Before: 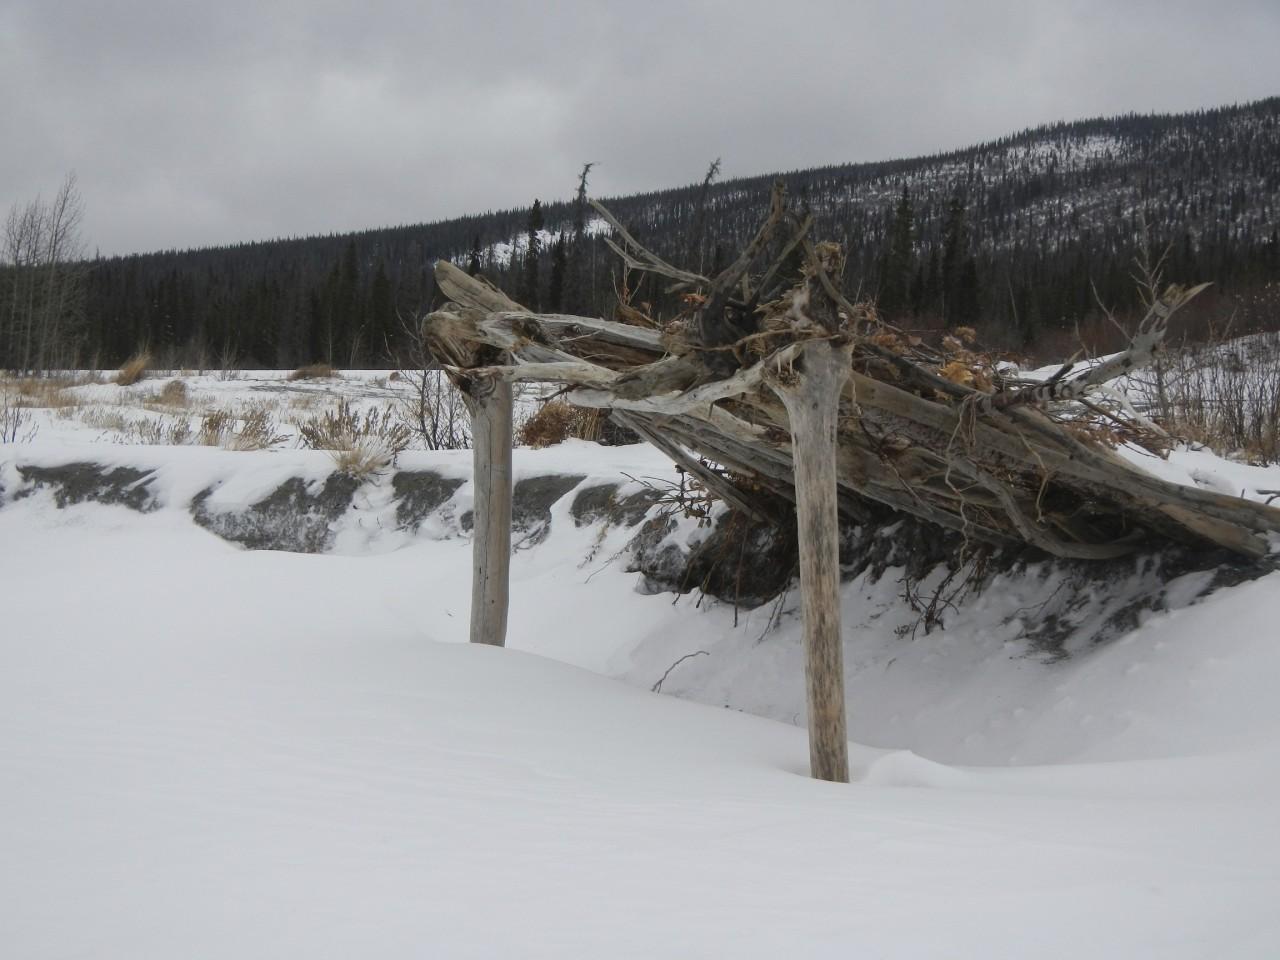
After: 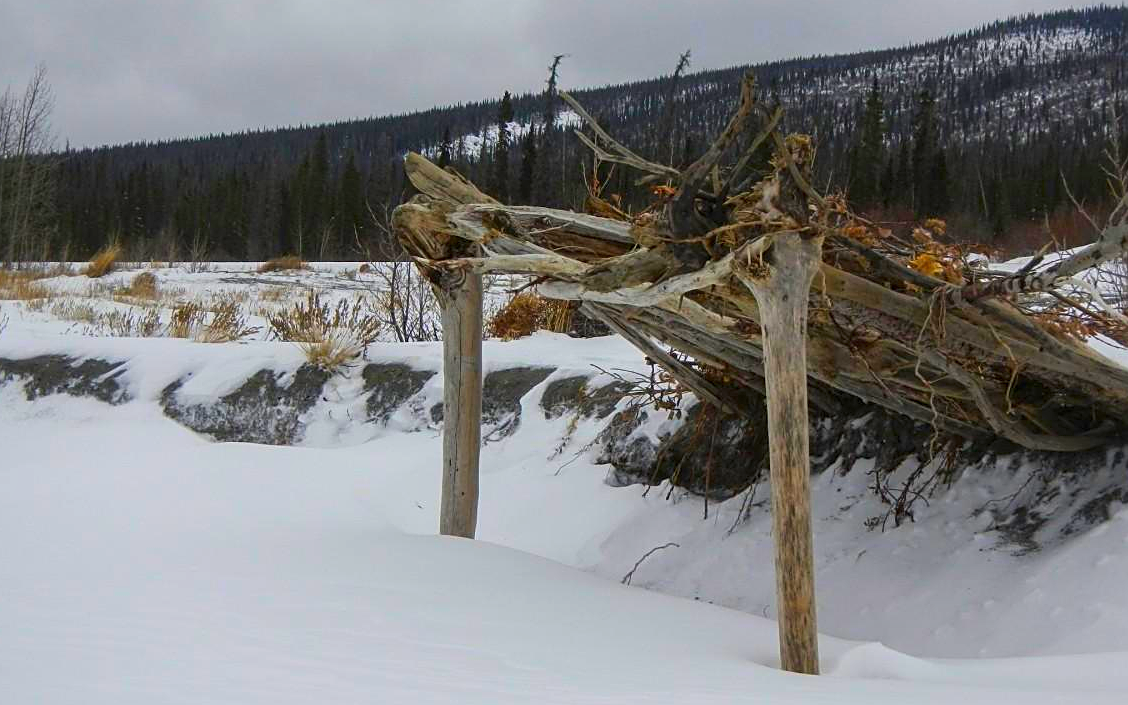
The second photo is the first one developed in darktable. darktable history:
crop and rotate: left 2.41%, top 11.298%, right 9.4%, bottom 15.193%
local contrast: on, module defaults
color correction: highlights b* -0.039, saturation 2.2
sharpen: on, module defaults
